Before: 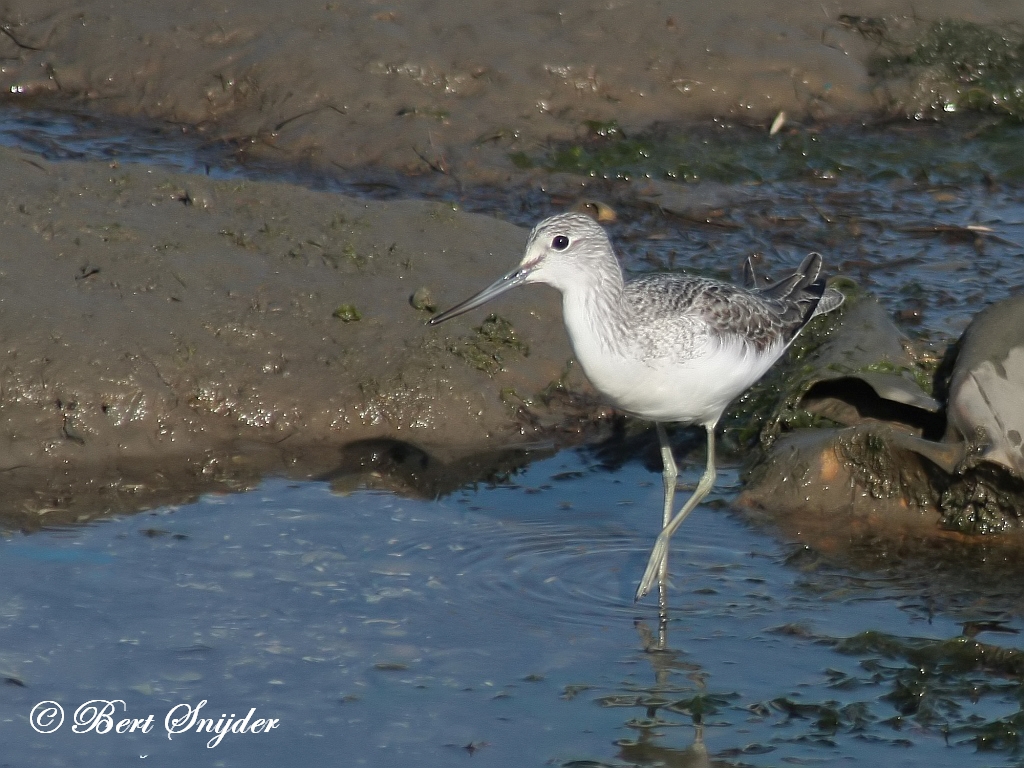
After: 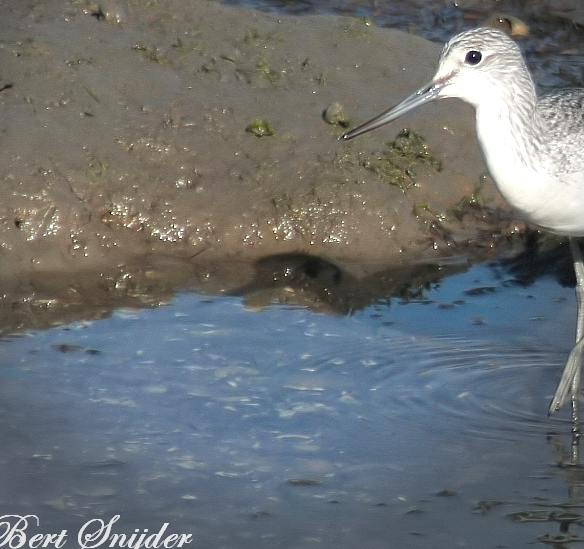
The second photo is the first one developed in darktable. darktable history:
exposure: exposure 0.605 EV, compensate highlight preservation false
crop: left 8.581%, top 24.114%, right 34.356%, bottom 4.365%
vignetting: center (-0.069, -0.315), dithering 8-bit output, unbound false
